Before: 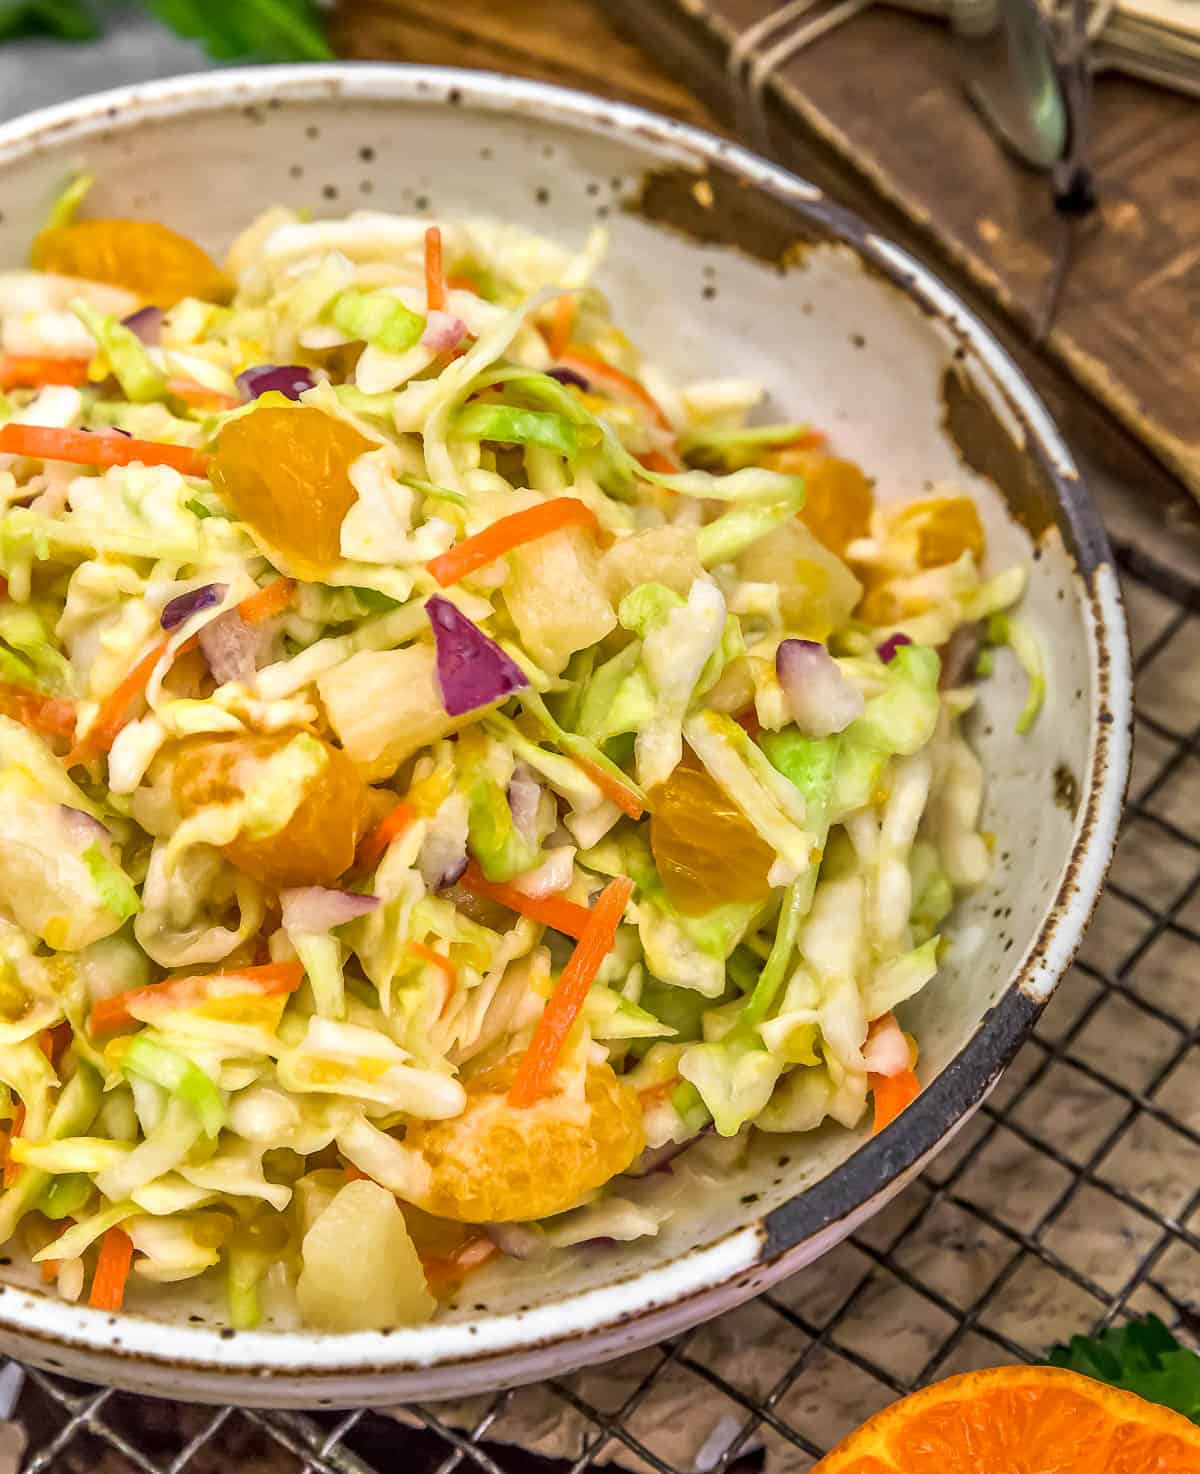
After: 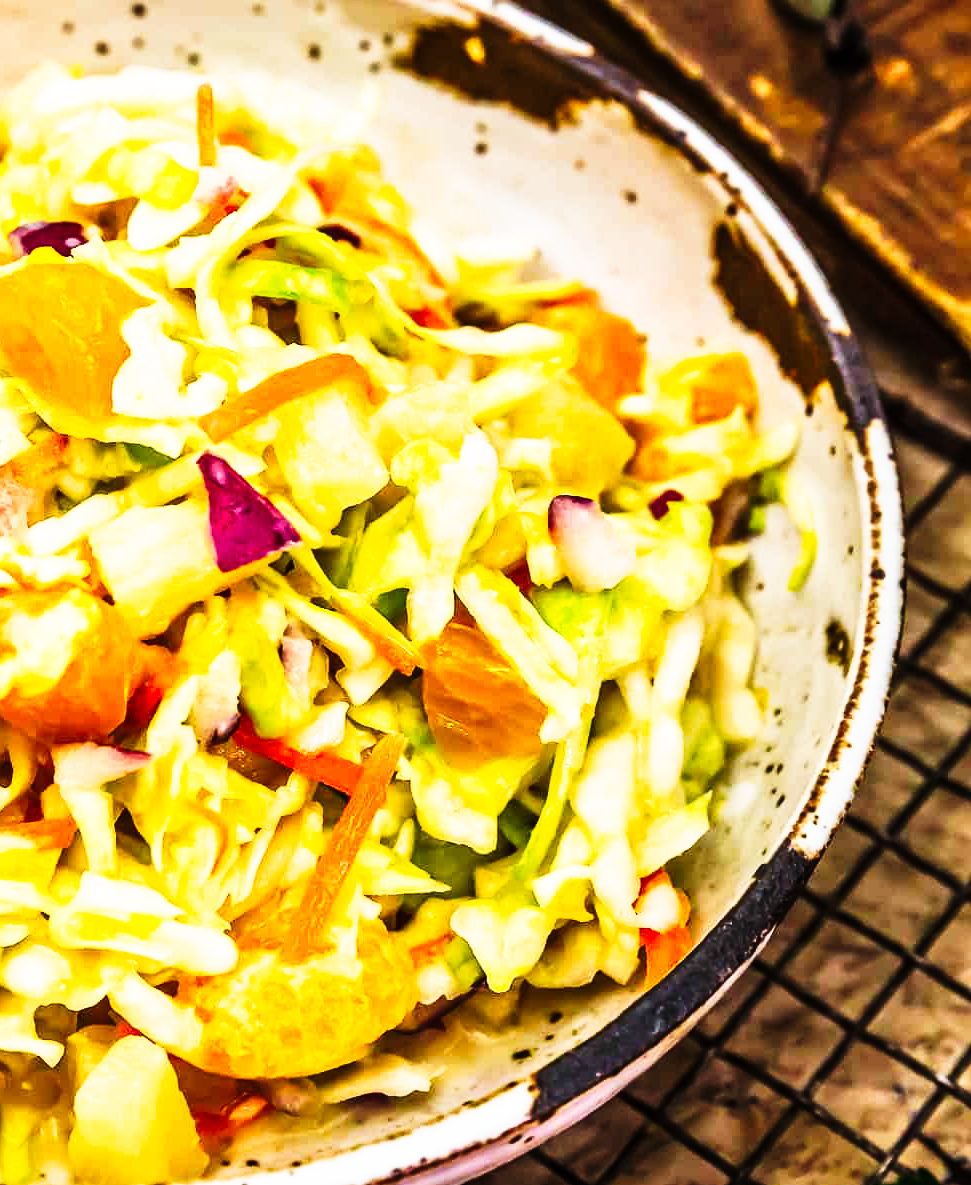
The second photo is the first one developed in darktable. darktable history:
tone curve: curves: ch0 [(0, 0) (0.003, 0.003) (0.011, 0.006) (0.025, 0.01) (0.044, 0.016) (0.069, 0.02) (0.1, 0.025) (0.136, 0.034) (0.177, 0.051) (0.224, 0.08) (0.277, 0.131) (0.335, 0.209) (0.399, 0.328) (0.468, 0.47) (0.543, 0.629) (0.623, 0.788) (0.709, 0.903) (0.801, 0.965) (0.898, 0.989) (1, 1)], preserve colors none
crop: left 19.064%, top 9.802%, right 0%, bottom 9.78%
